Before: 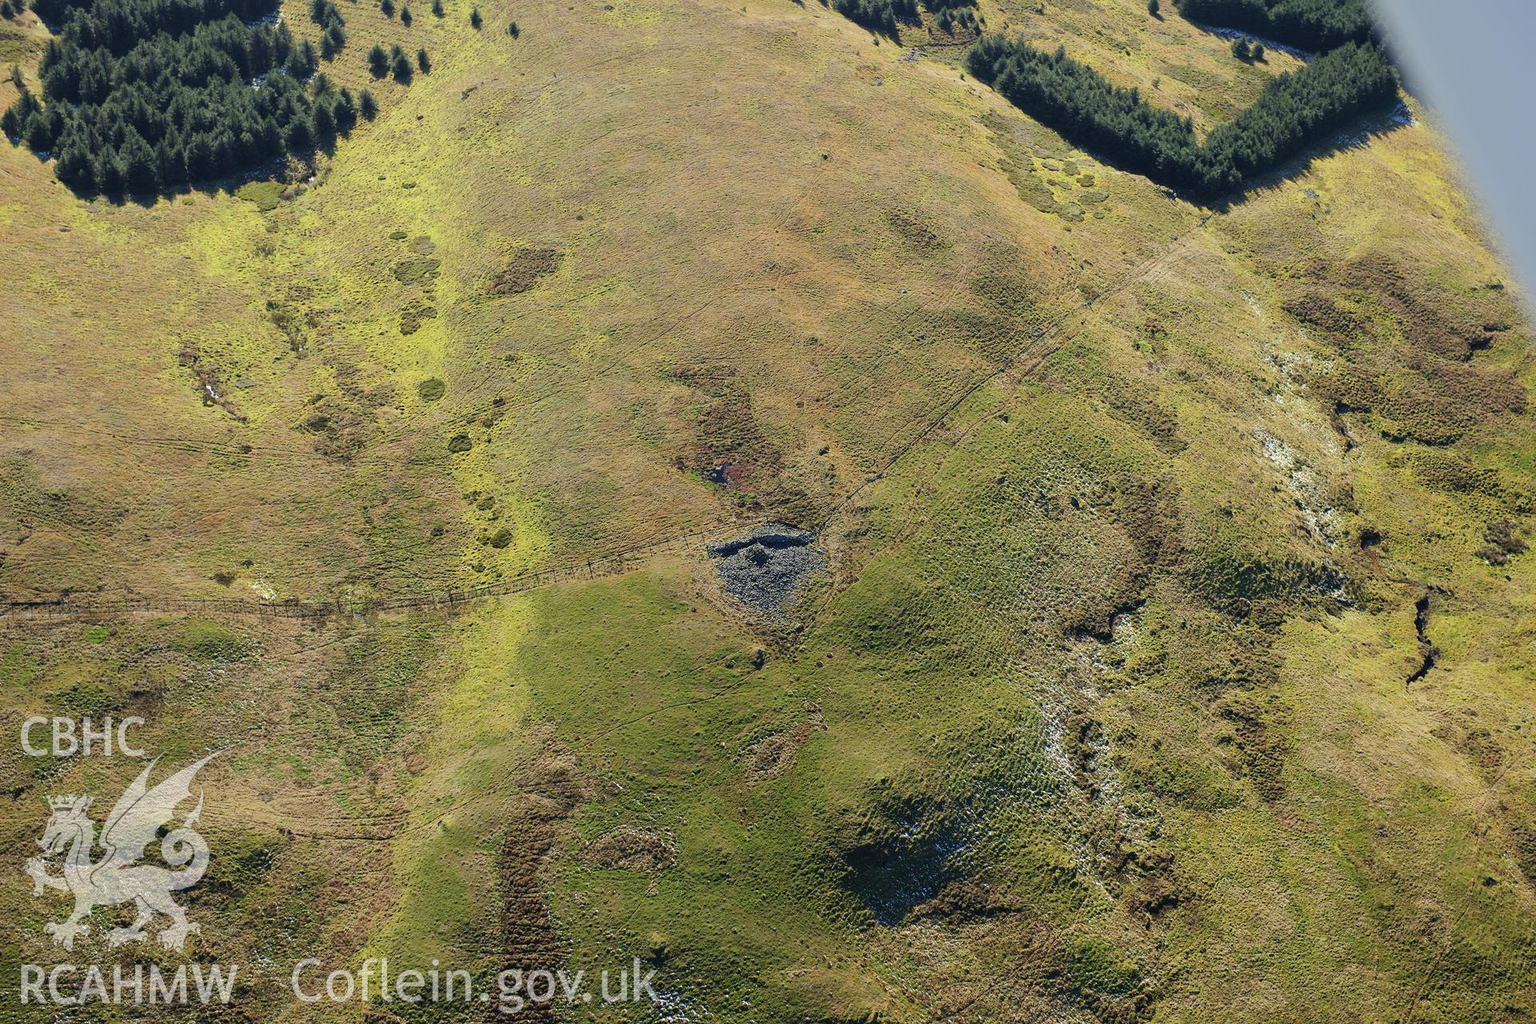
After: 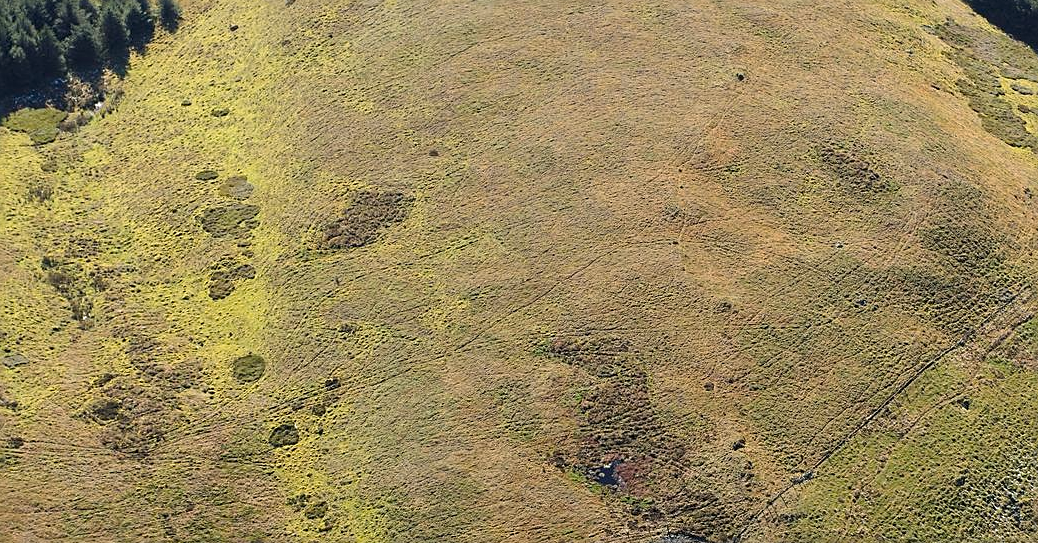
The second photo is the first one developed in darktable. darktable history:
sharpen: on, module defaults
crop: left 15.168%, top 9.3%, right 30.768%, bottom 48.261%
